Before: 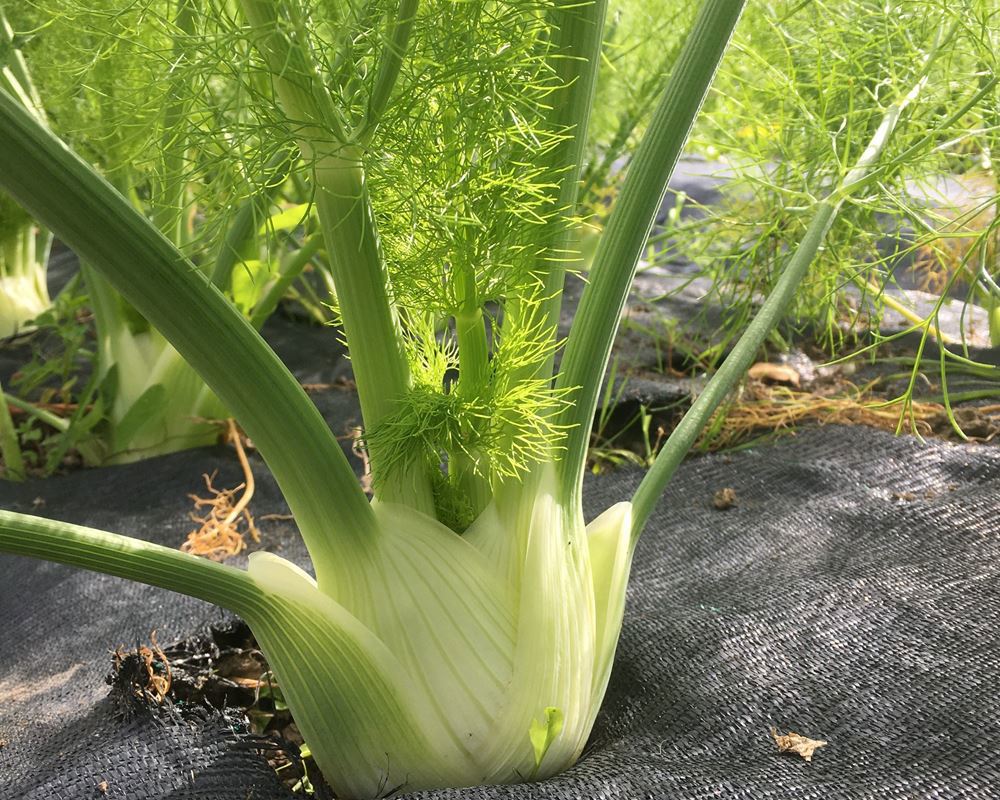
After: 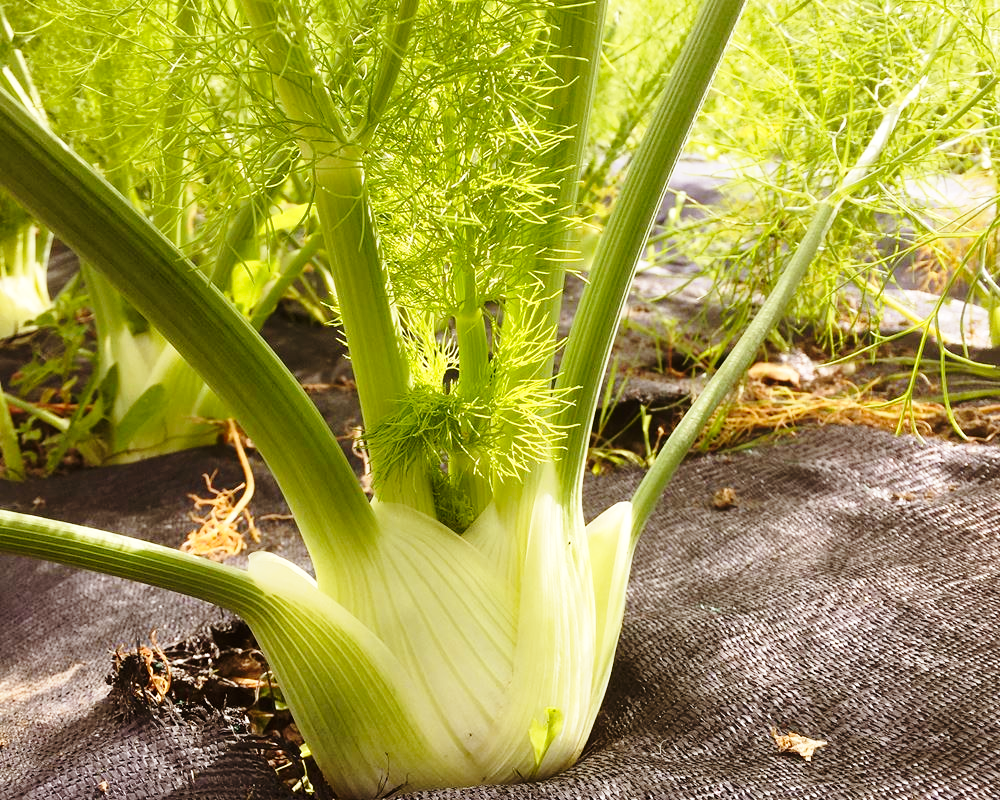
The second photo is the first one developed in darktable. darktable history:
base curve: curves: ch0 [(0, 0) (0.028, 0.03) (0.121, 0.232) (0.46, 0.748) (0.859, 0.968) (1, 1)], preserve colors none
rgb levels: mode RGB, independent channels, levels [[0, 0.5, 1], [0, 0.521, 1], [0, 0.536, 1]]
